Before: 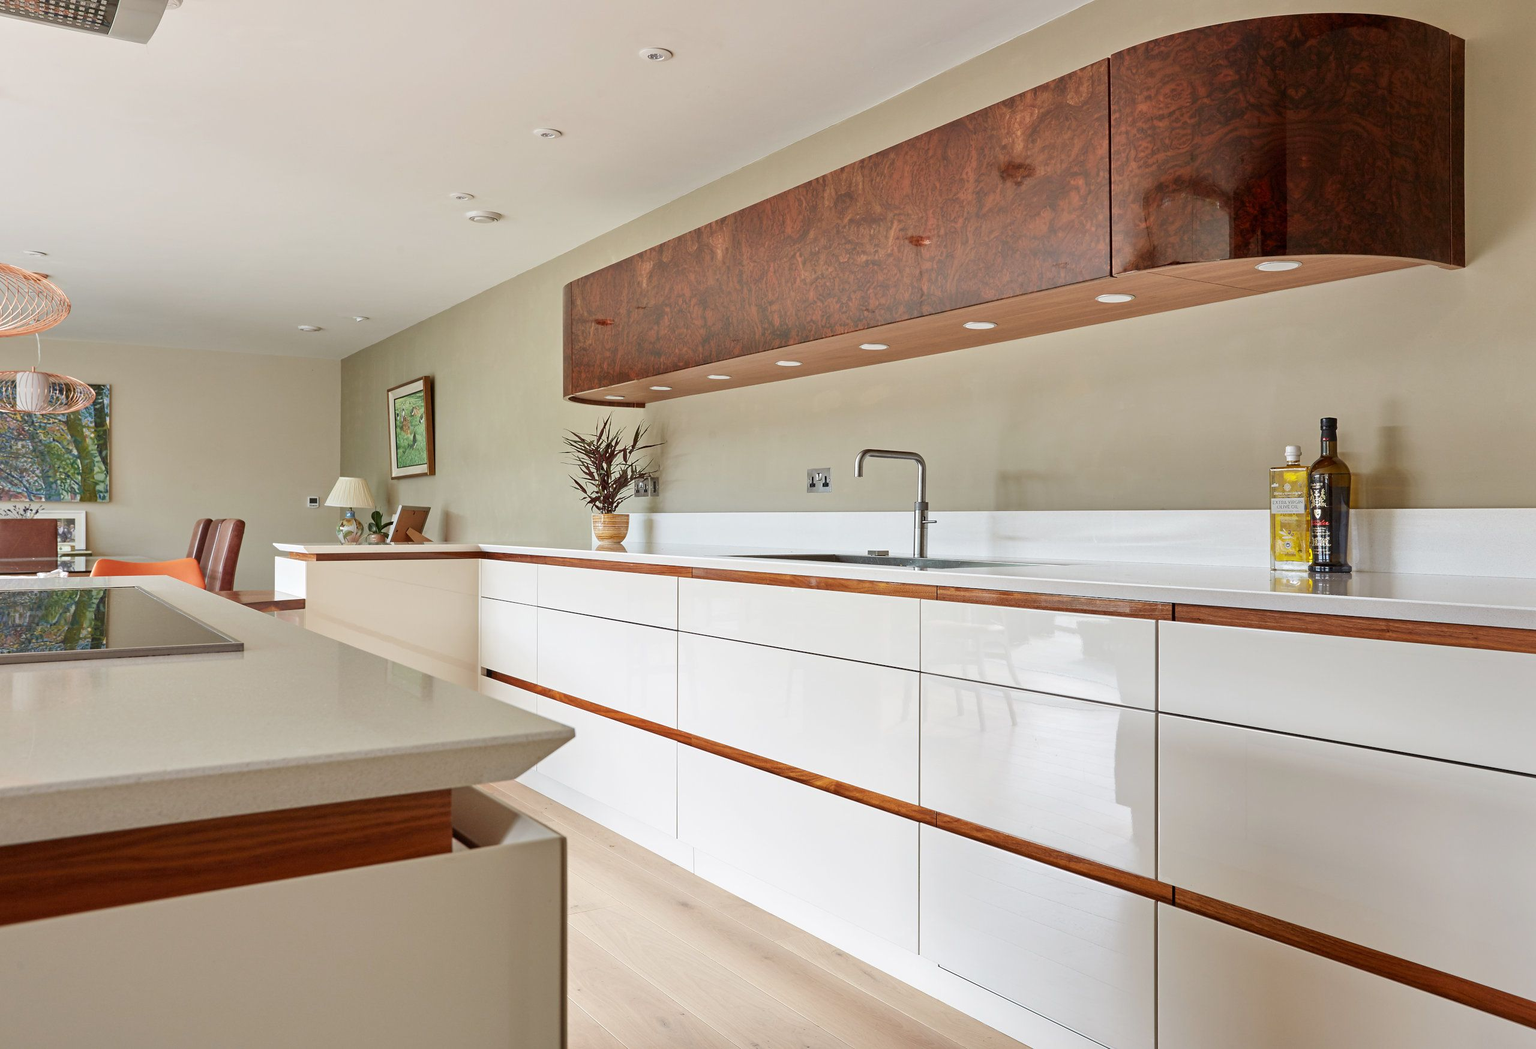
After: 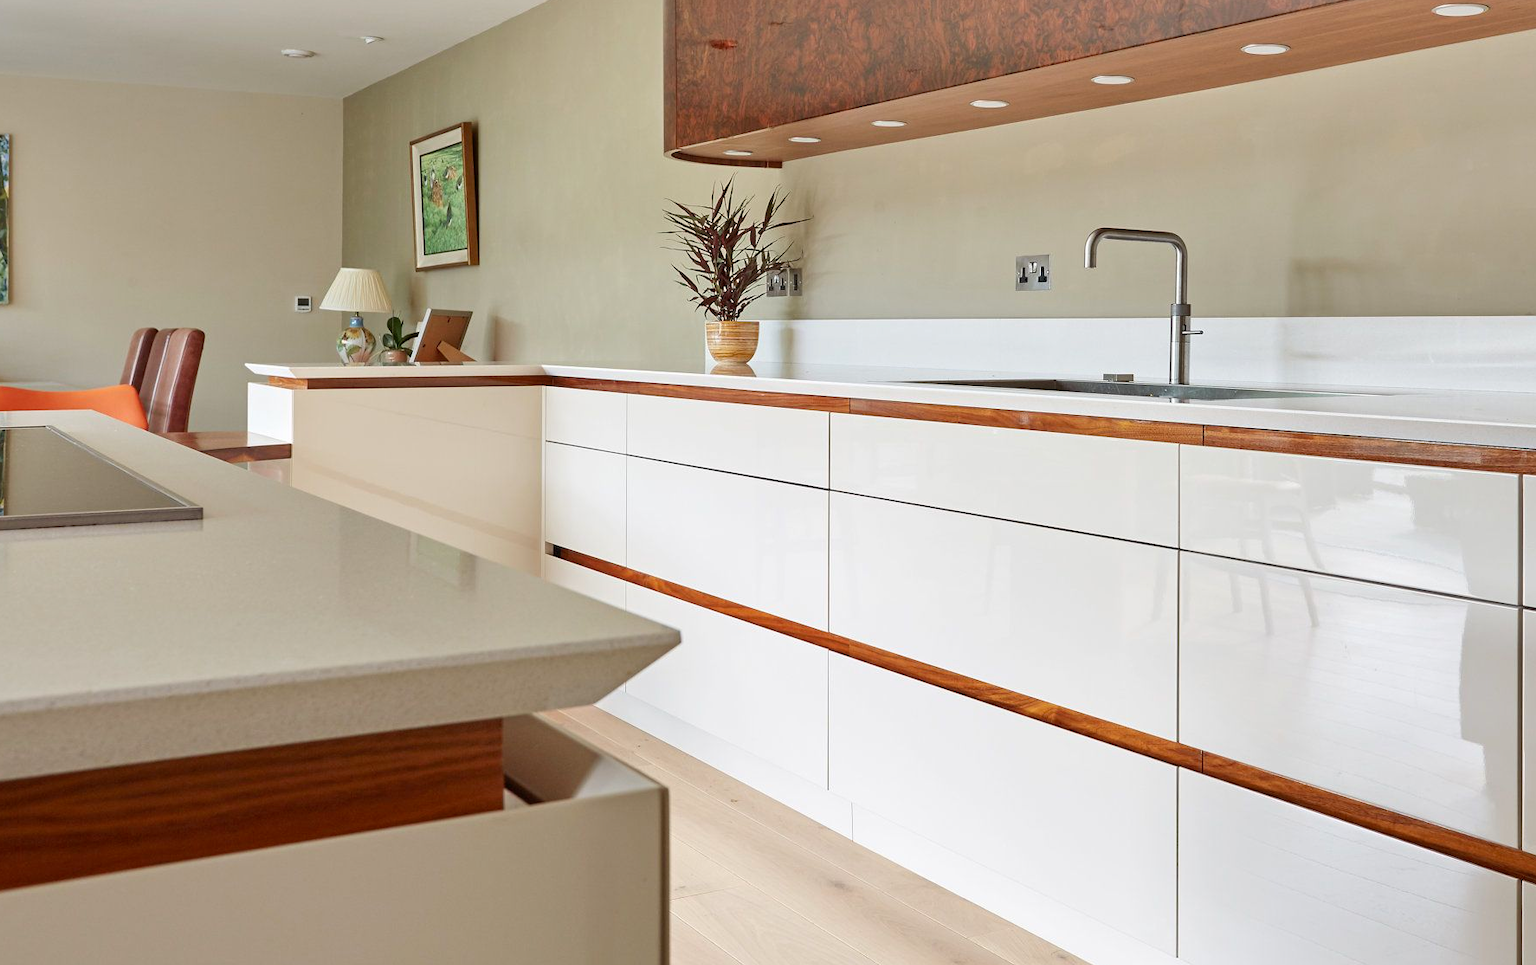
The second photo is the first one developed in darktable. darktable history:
contrast brightness saturation: saturation 0.098
crop: left 6.746%, top 27.822%, right 23.926%, bottom 8.404%
